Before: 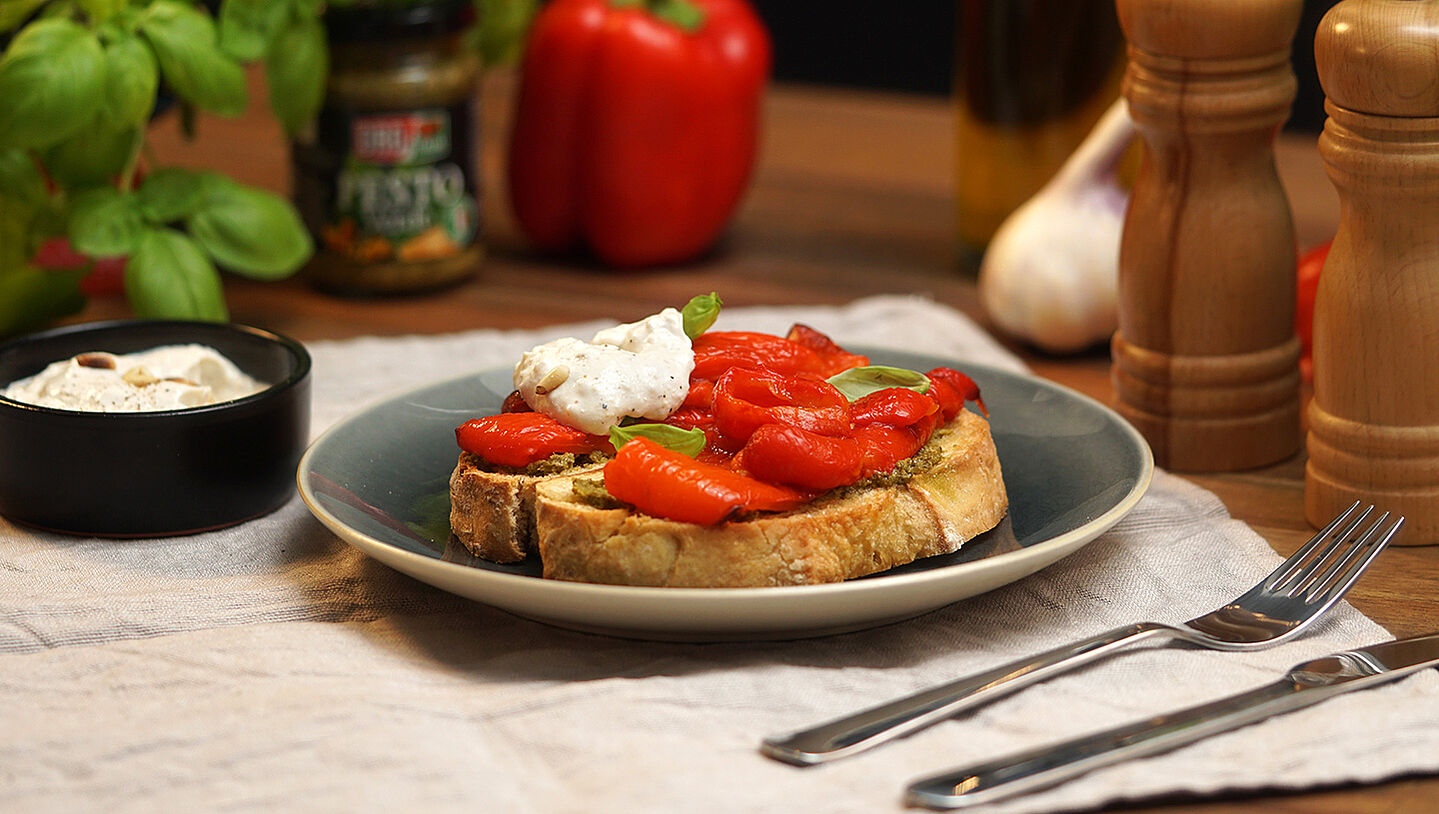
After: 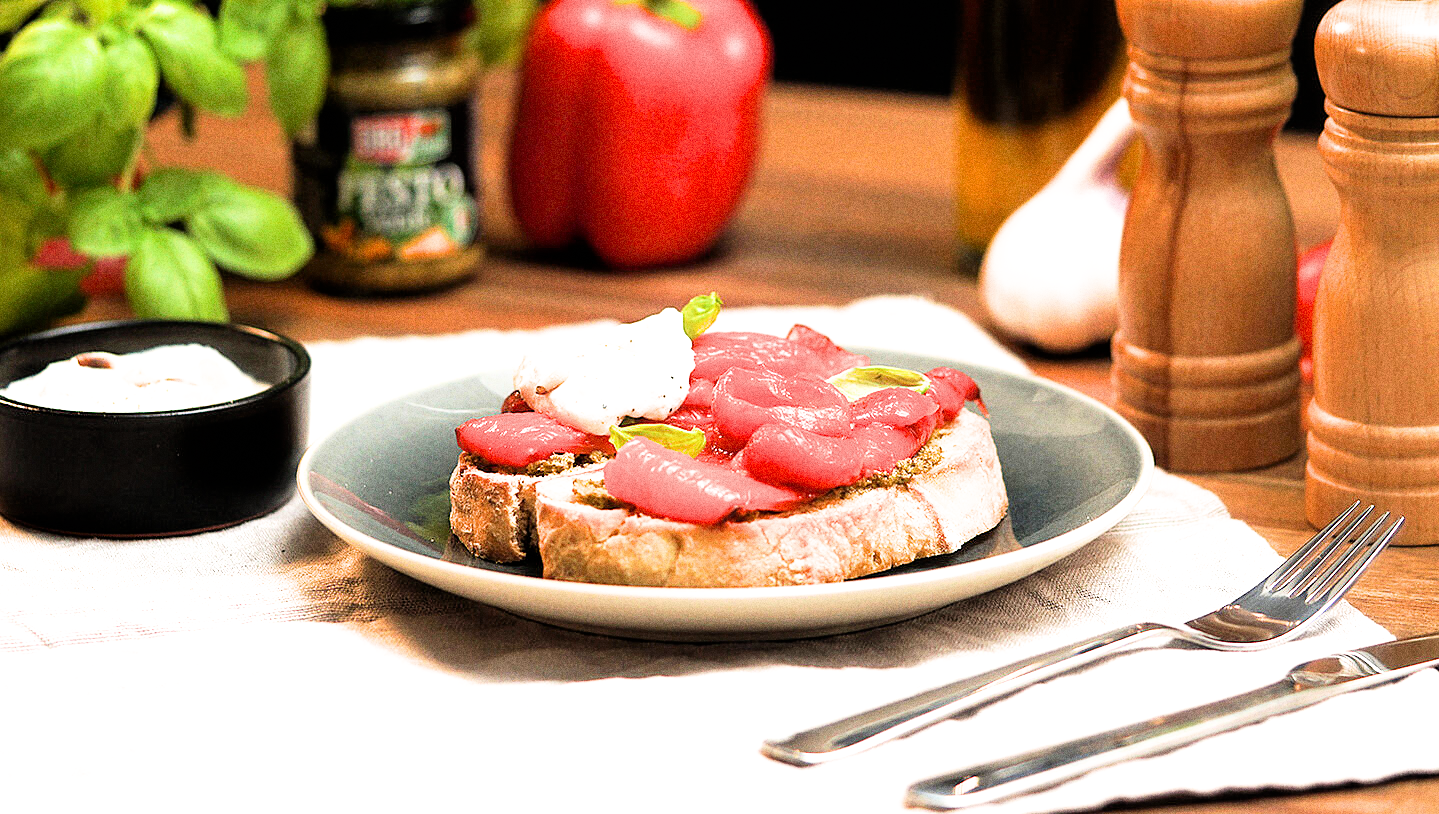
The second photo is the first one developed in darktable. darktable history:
filmic rgb: black relative exposure -5 EV, white relative exposure 3.2 EV, hardness 3.42, contrast 1.2, highlights saturation mix -50%
grain: coarseness 0.09 ISO, strength 40%
exposure: black level correction 0.001, exposure 1.735 EV, compensate highlight preservation false
